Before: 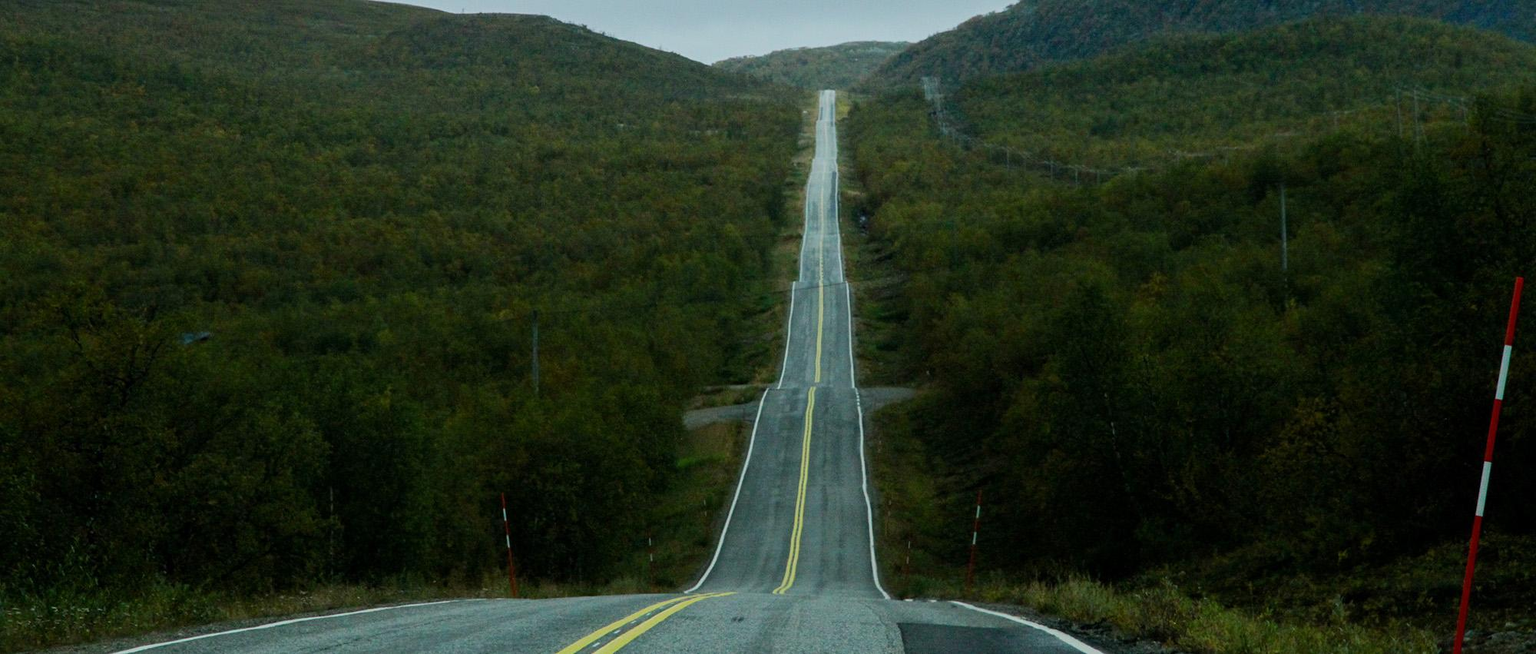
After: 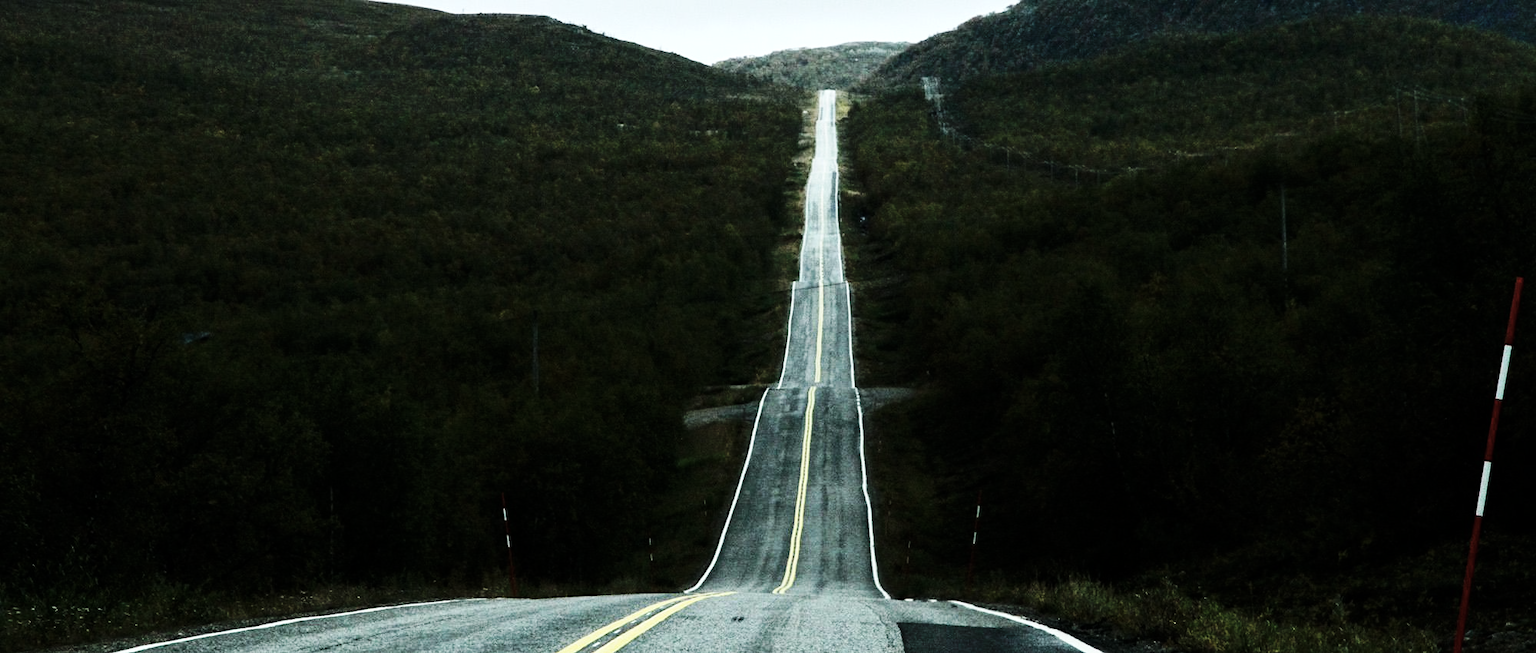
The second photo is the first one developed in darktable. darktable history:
contrast brightness saturation: contrast 0.101, saturation -0.371
base curve: curves: ch0 [(0, 0) (0.032, 0.025) (0.121, 0.166) (0.206, 0.329) (0.605, 0.79) (1, 1)], preserve colors none
tone equalizer: -8 EV -1.11 EV, -7 EV -1.01 EV, -6 EV -0.901 EV, -5 EV -0.612 EV, -3 EV 0.548 EV, -2 EV 0.85 EV, -1 EV 0.994 EV, +0 EV 1.06 EV, edges refinement/feathering 500, mask exposure compensation -1.57 EV, preserve details no
